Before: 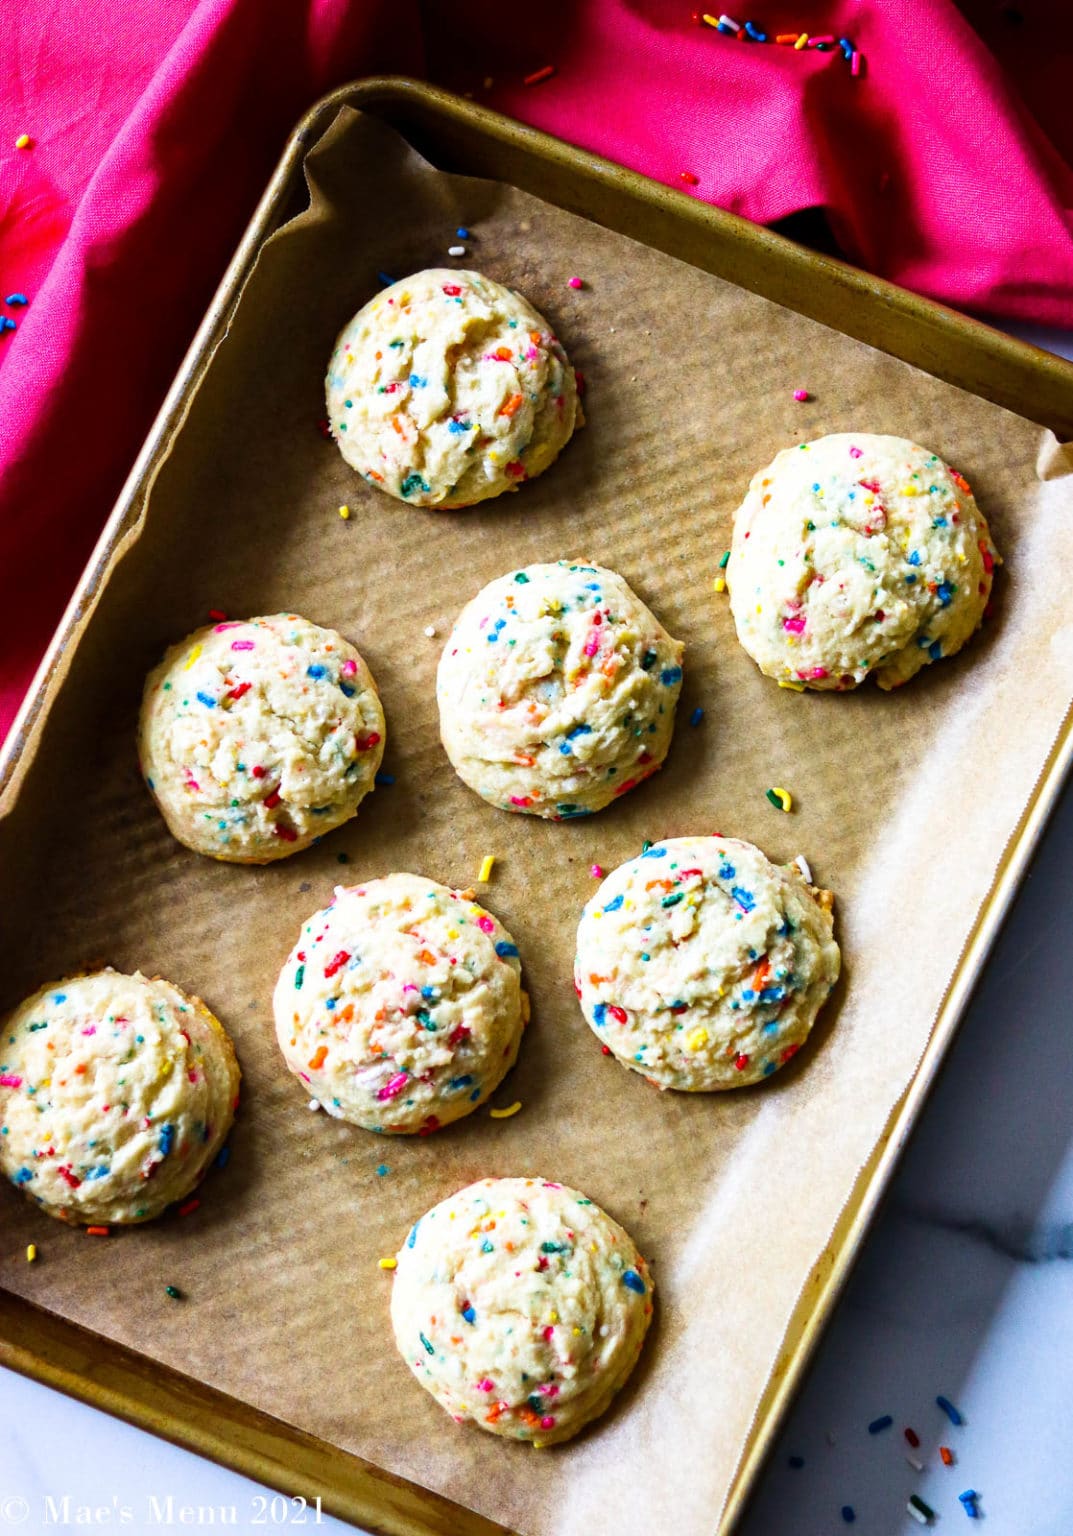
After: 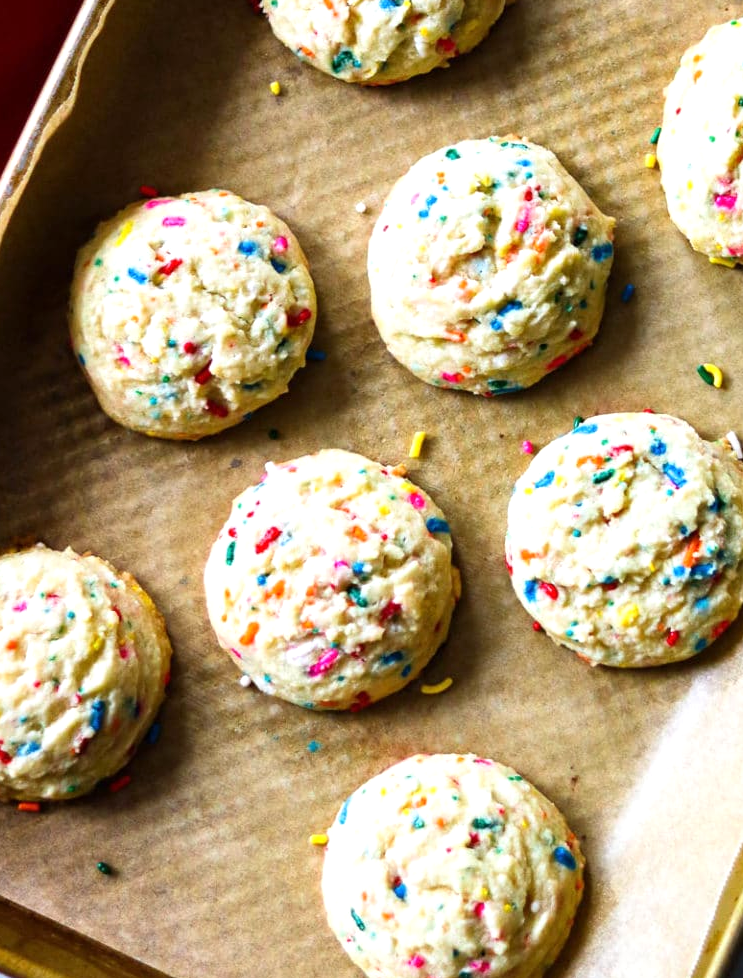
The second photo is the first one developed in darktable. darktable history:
crop: left 6.488%, top 27.668%, right 24.183%, bottom 8.656%
exposure: exposure 0.2 EV, compensate highlight preservation false
